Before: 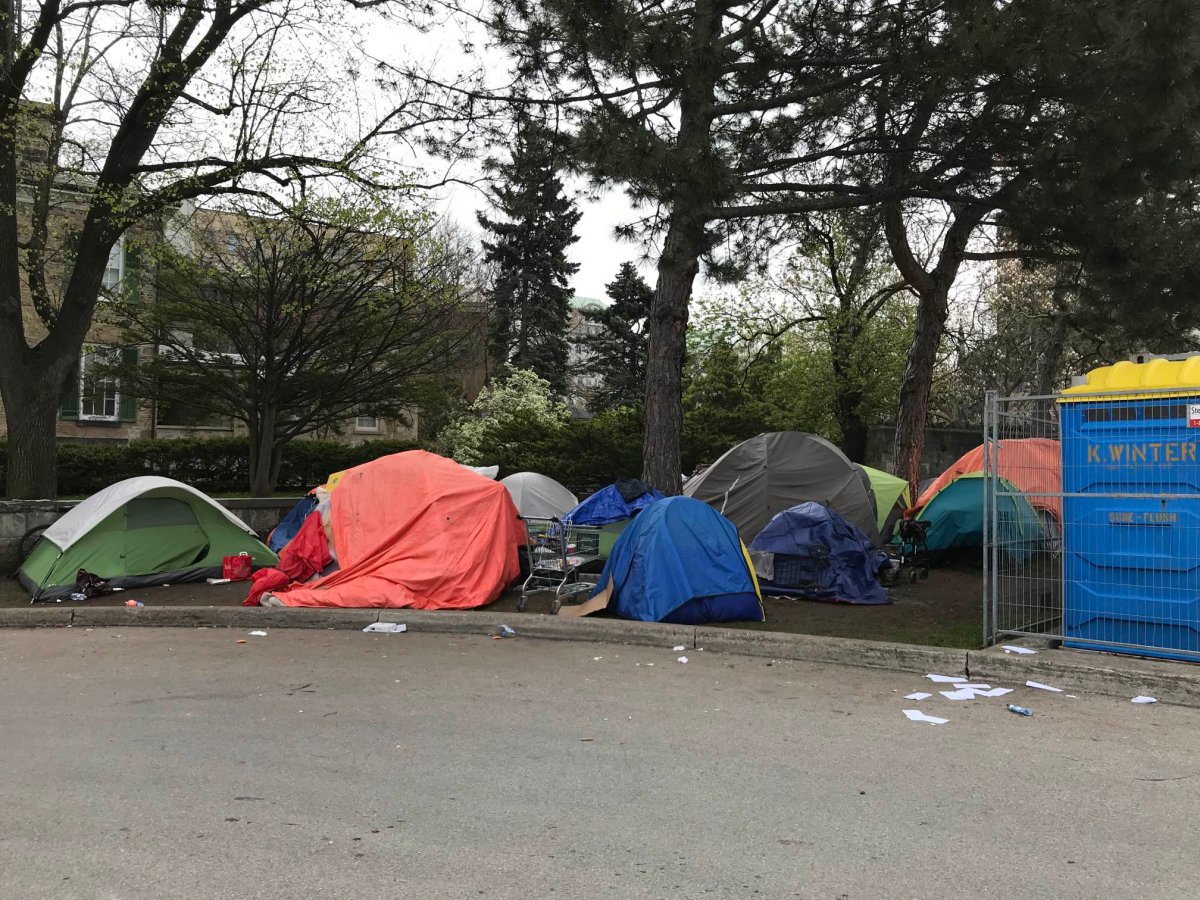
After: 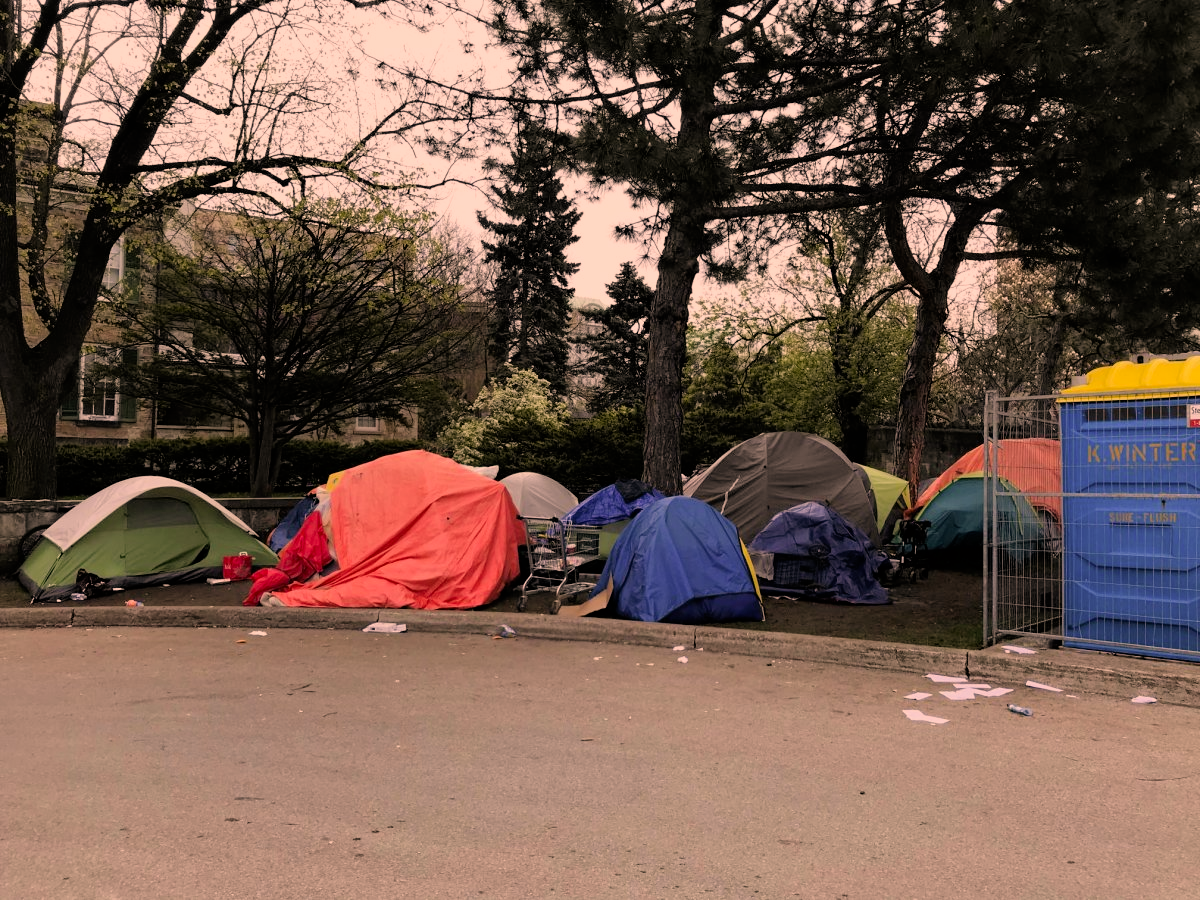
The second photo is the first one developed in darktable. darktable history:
filmic rgb: black relative exposure -5.83 EV, white relative exposure 3.4 EV, hardness 3.68
color correction: highlights a* 21.16, highlights b* 19.61
